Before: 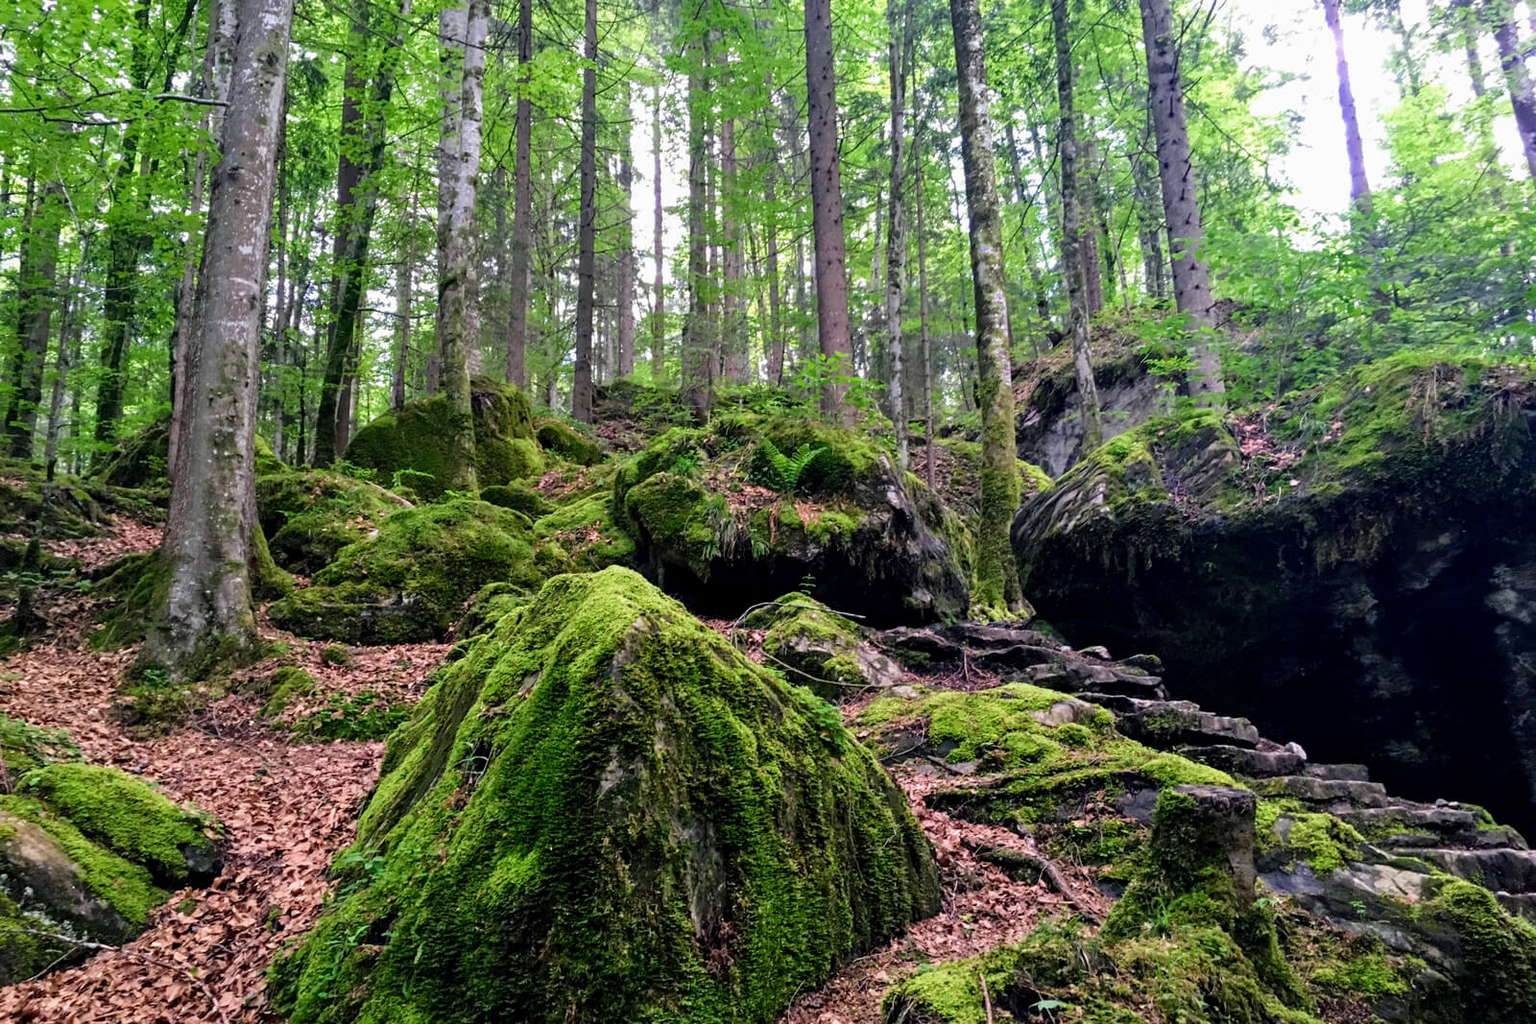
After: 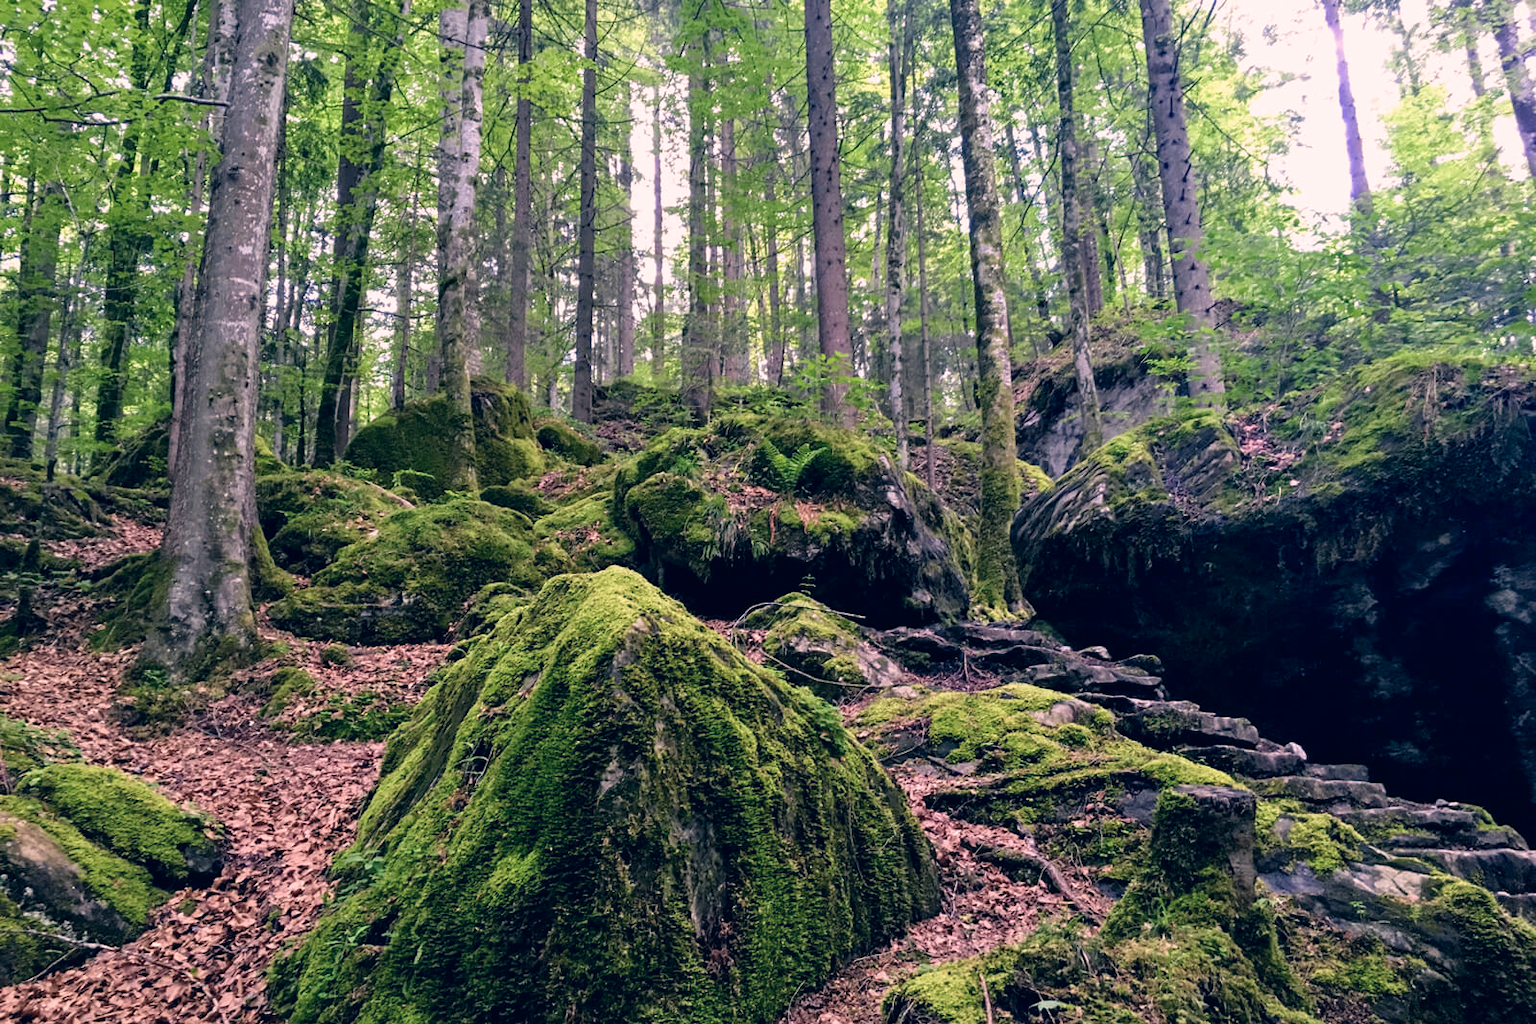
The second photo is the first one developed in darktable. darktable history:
color correction: highlights a* 13.73, highlights b* 5.96, shadows a* -6.11, shadows b* -15.28, saturation 0.844
